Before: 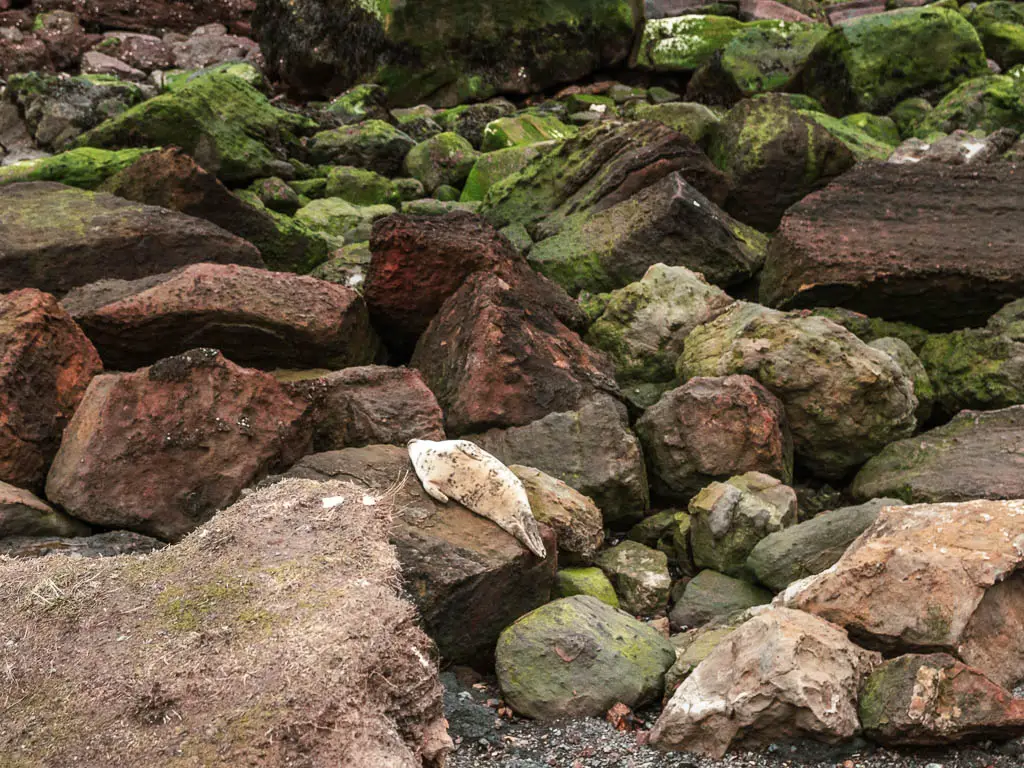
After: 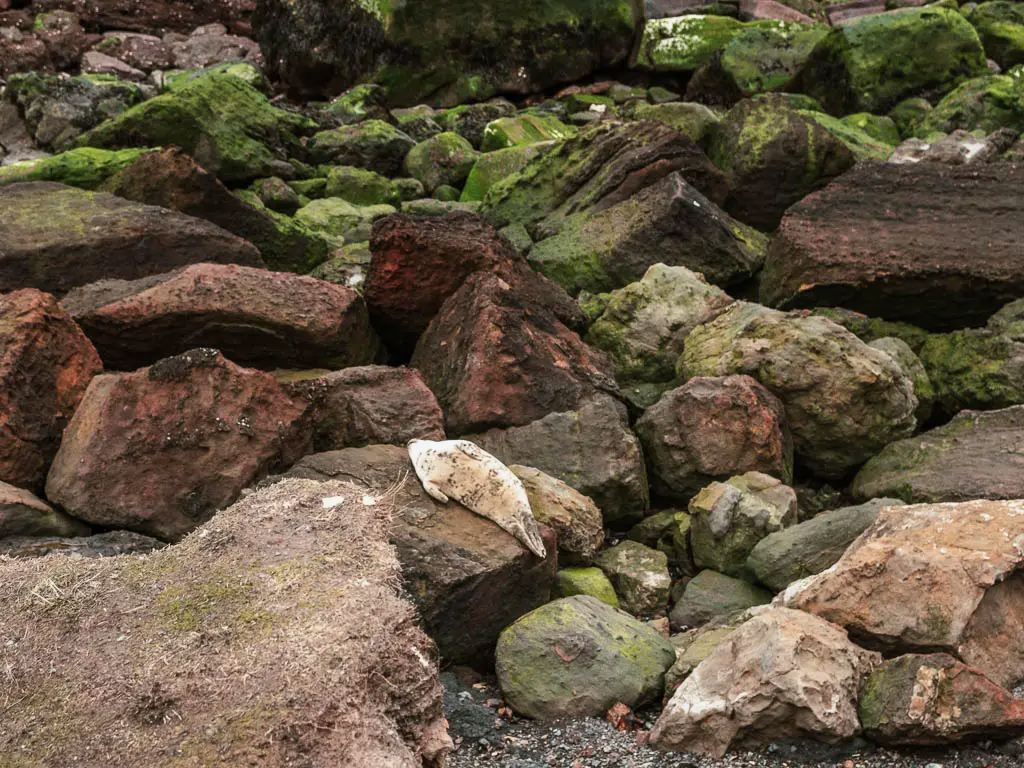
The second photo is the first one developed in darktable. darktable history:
exposure: exposure -0.116 EV, compensate highlight preservation false
